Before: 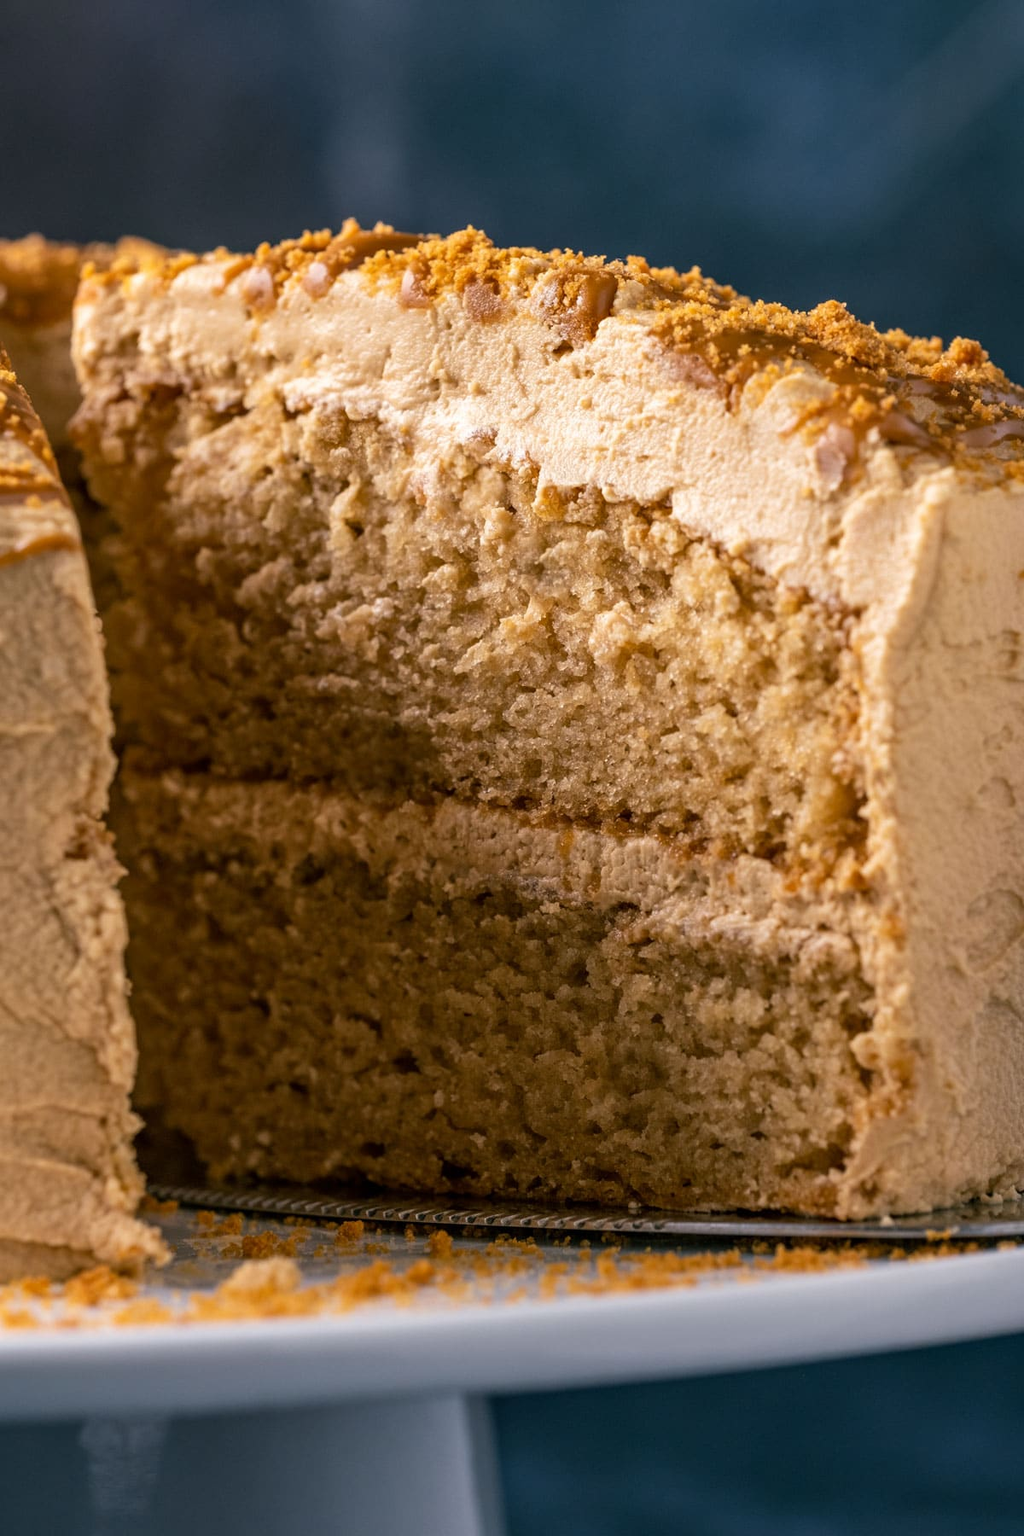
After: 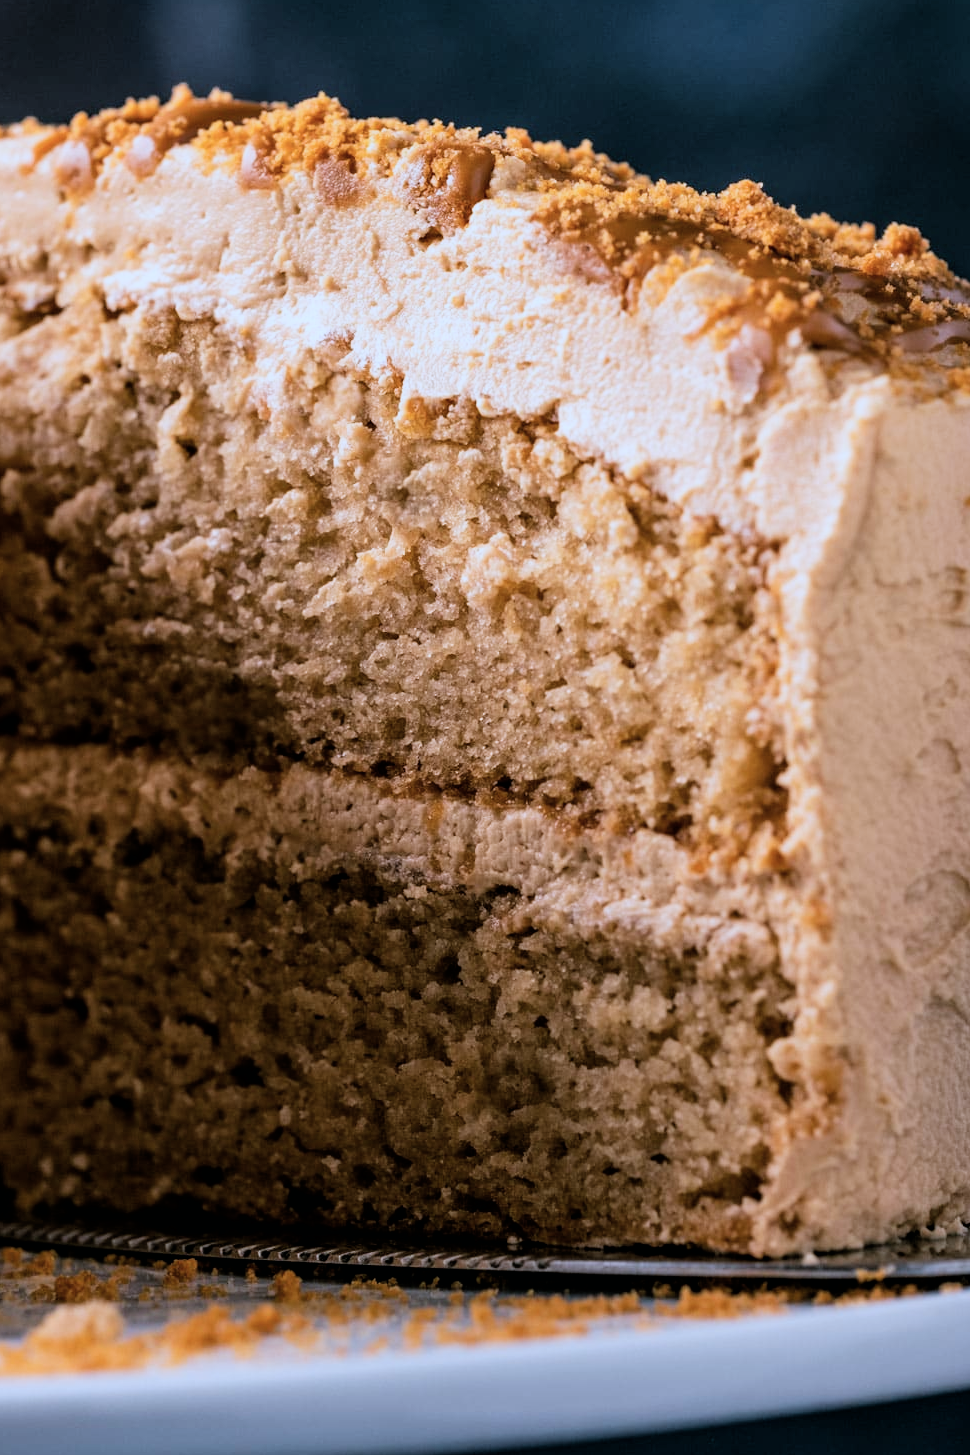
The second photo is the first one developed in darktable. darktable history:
filmic rgb: black relative exposure -5 EV, white relative exposure 3.5 EV, hardness 3.19, contrast 1.2, highlights saturation mix -50%
crop: left 19.159%, top 9.58%, bottom 9.58%
exposure: exposure 0.161 EV, compensate highlight preservation false
color correction: highlights a* -2.24, highlights b* -18.1
